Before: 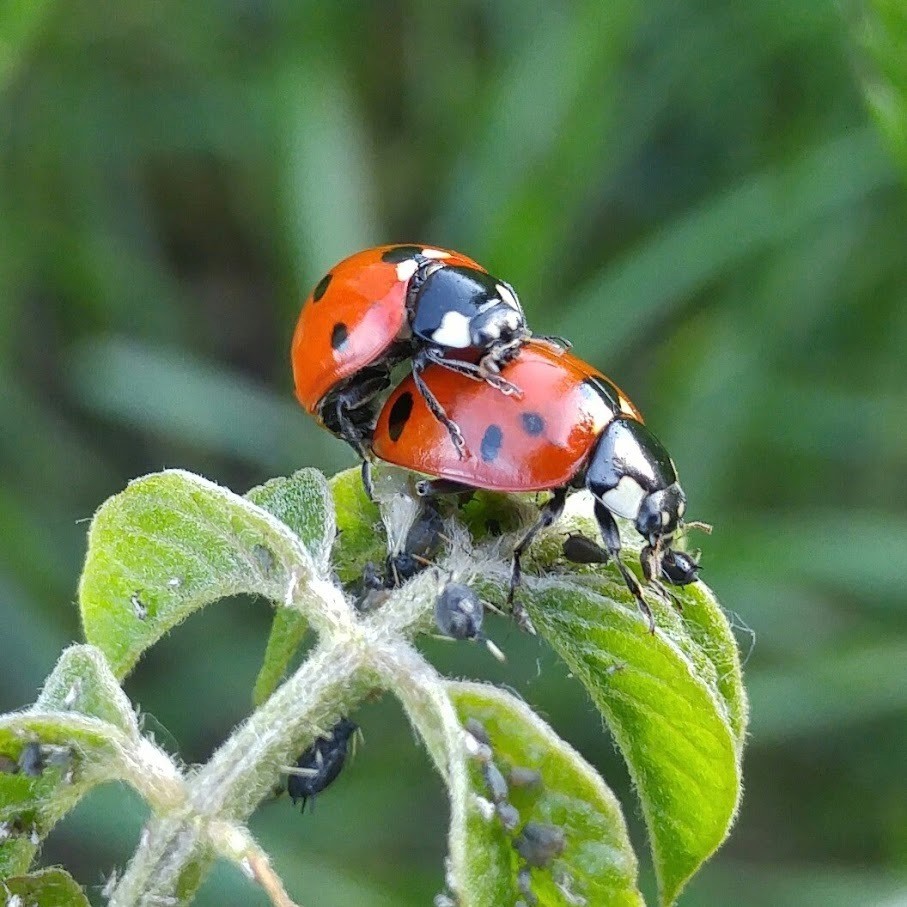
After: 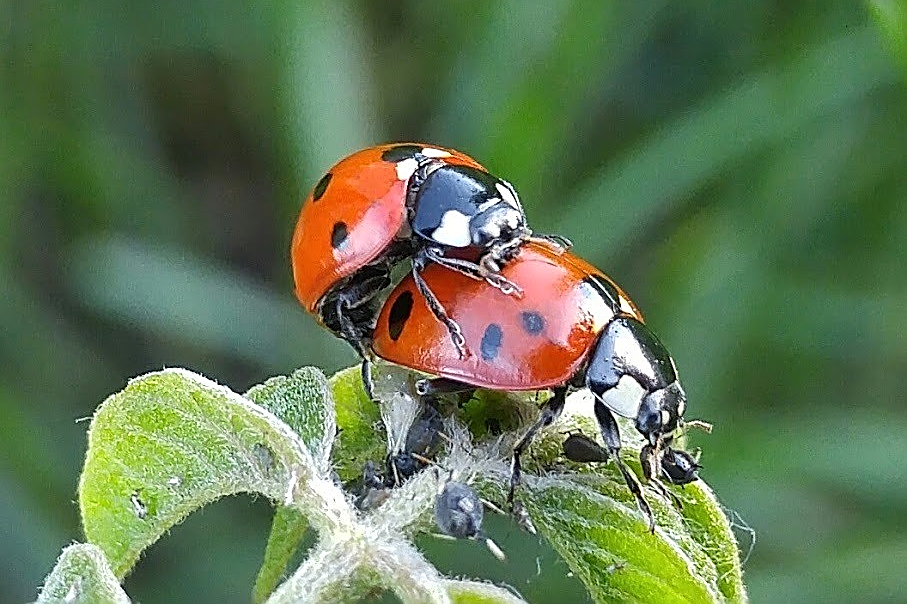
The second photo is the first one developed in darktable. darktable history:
sharpen: radius 1.685, amount 1.294
tone equalizer: on, module defaults
crop: top 11.166%, bottom 22.168%
